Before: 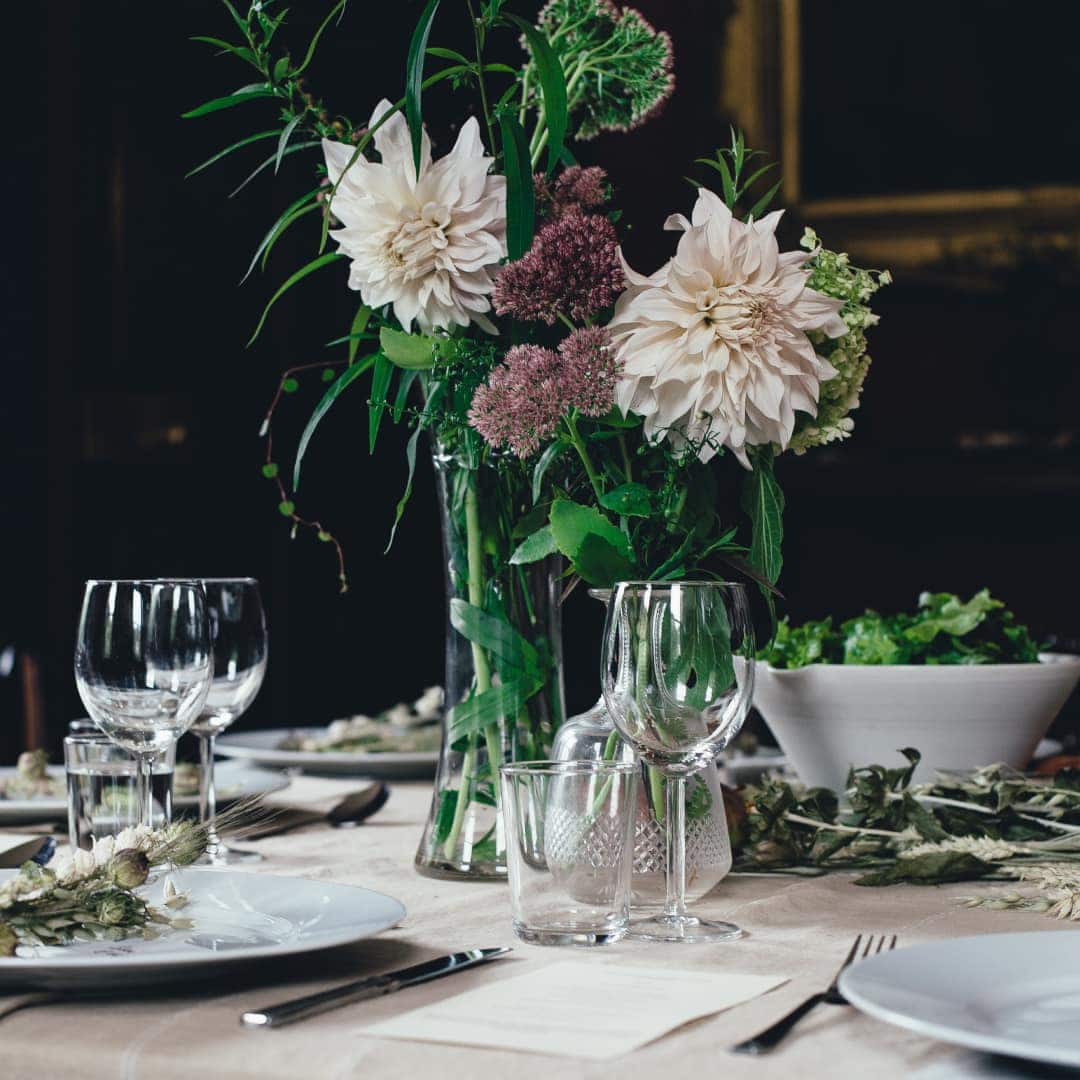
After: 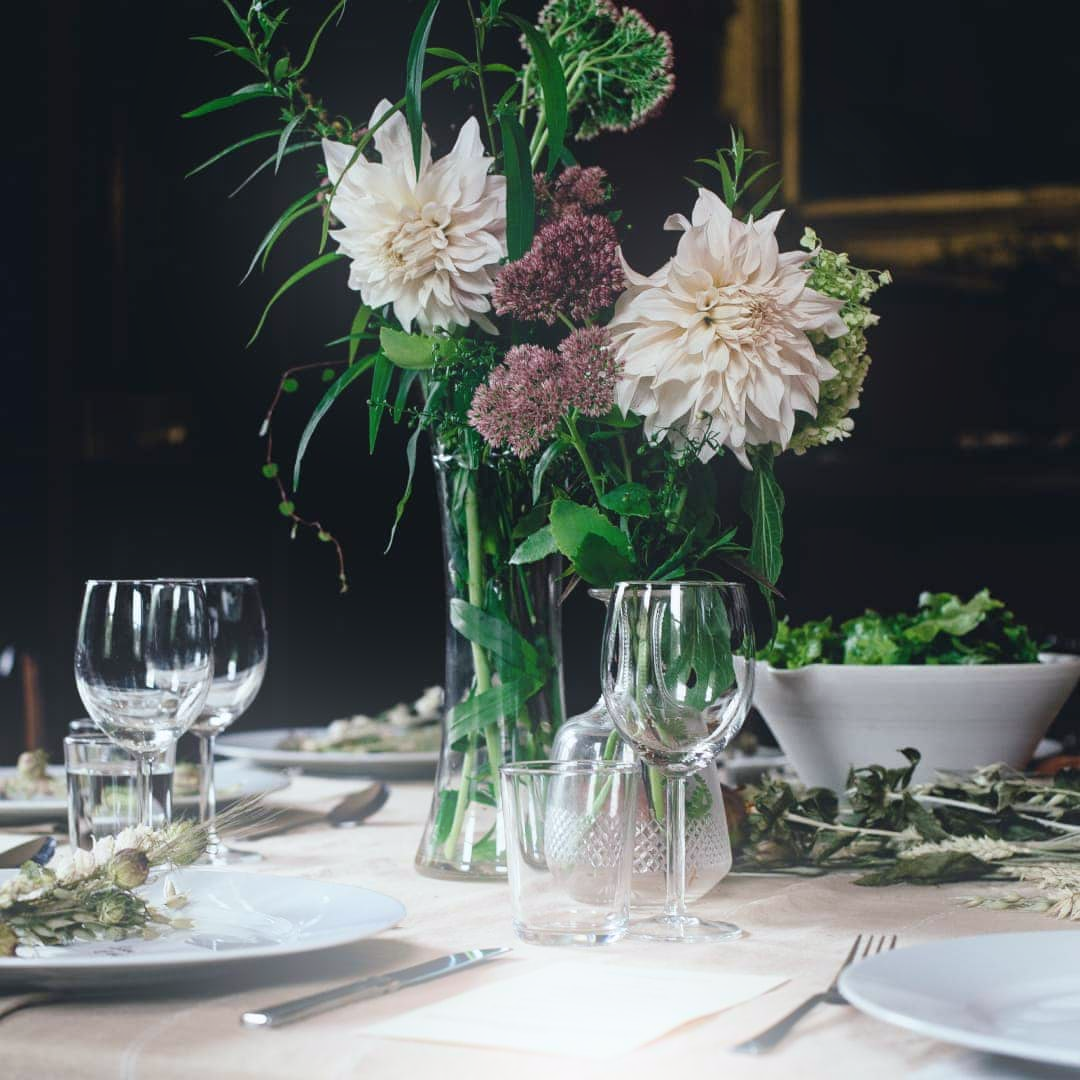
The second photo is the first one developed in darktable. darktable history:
bloom: on, module defaults
white balance: red 0.988, blue 1.017
